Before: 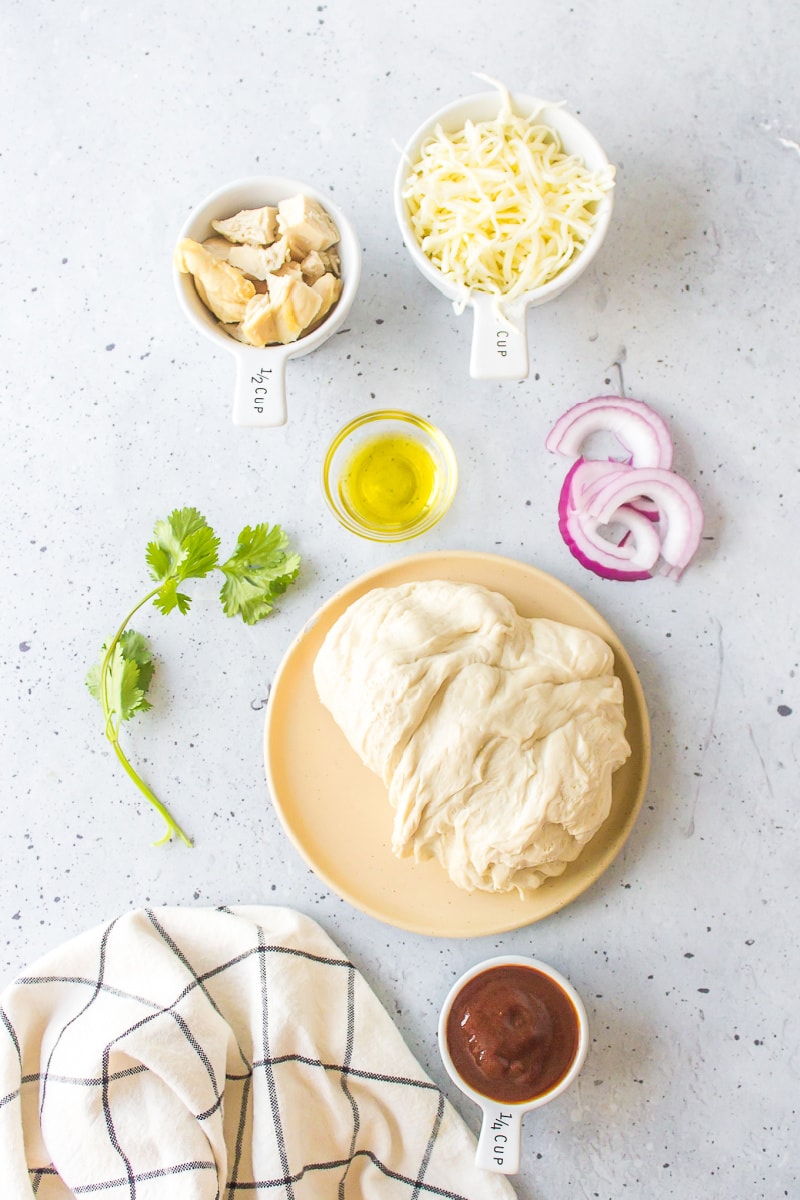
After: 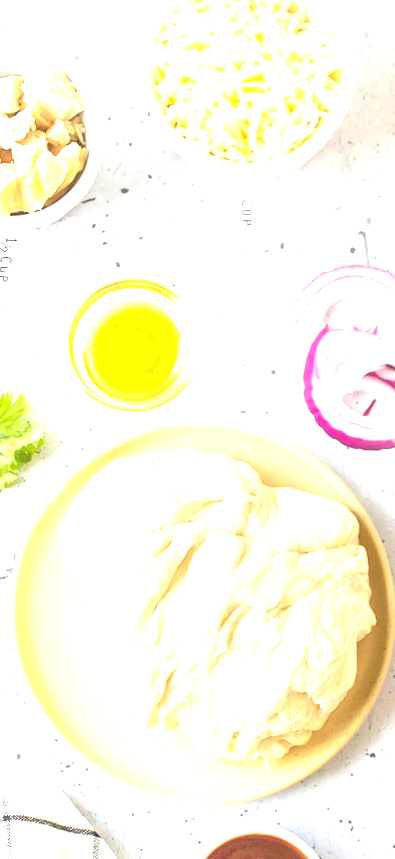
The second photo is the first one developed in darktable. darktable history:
exposure: black level correction 0, exposure 1.103 EV, compensate highlight preservation false
crop: left 31.931%, top 10.933%, right 18.652%, bottom 17.437%
